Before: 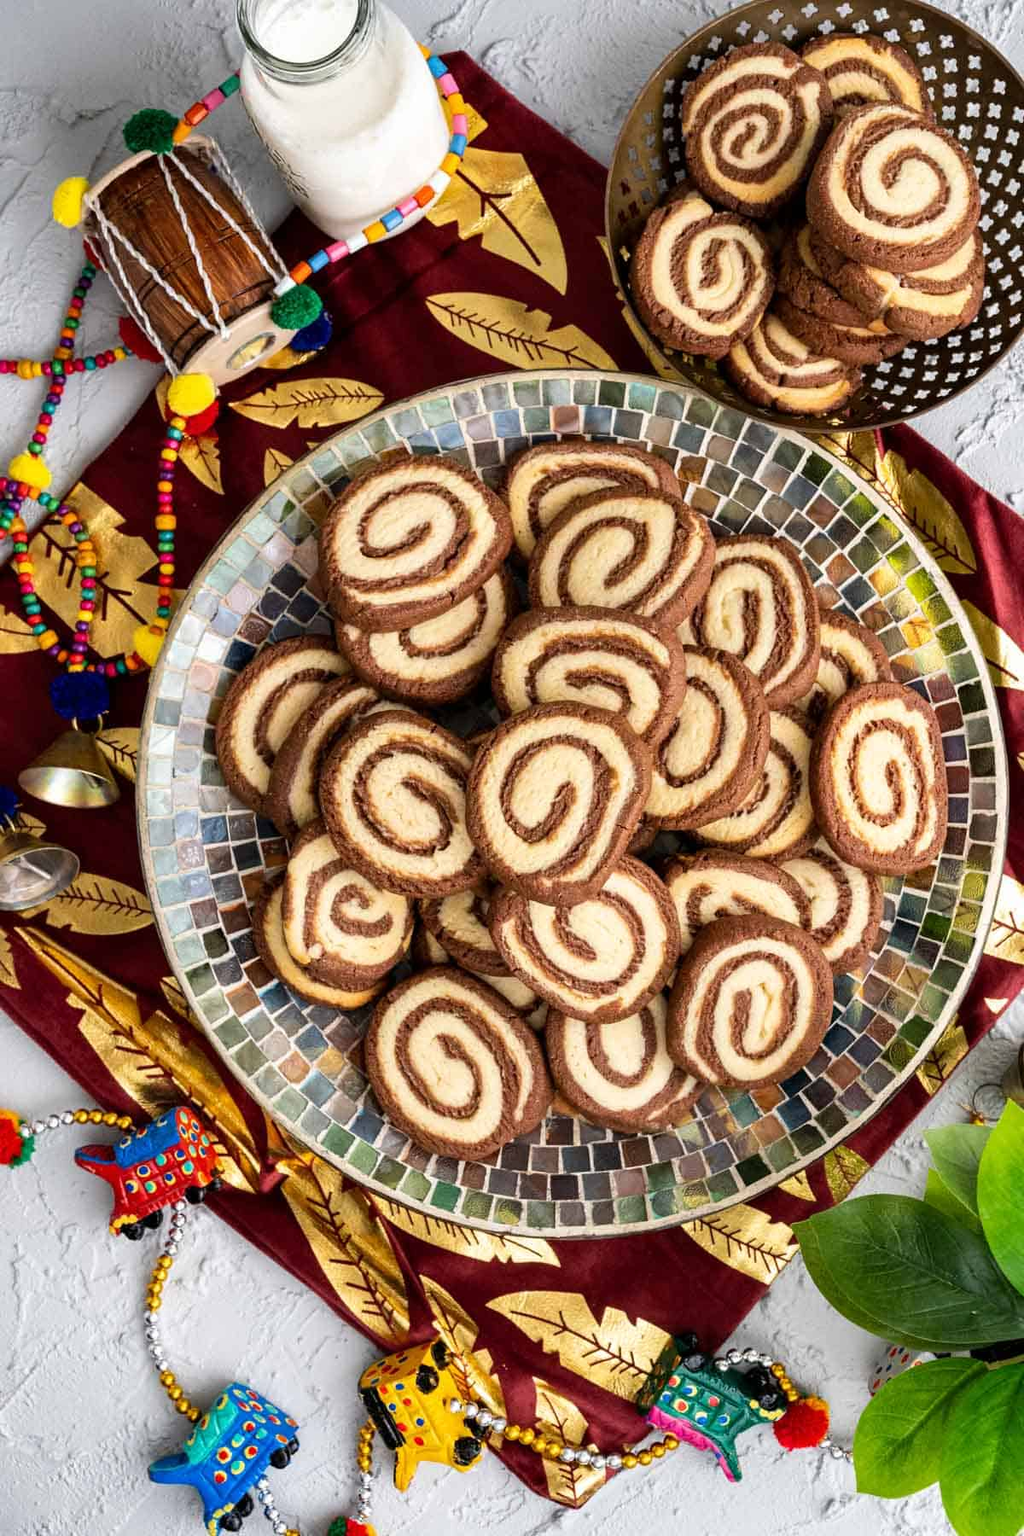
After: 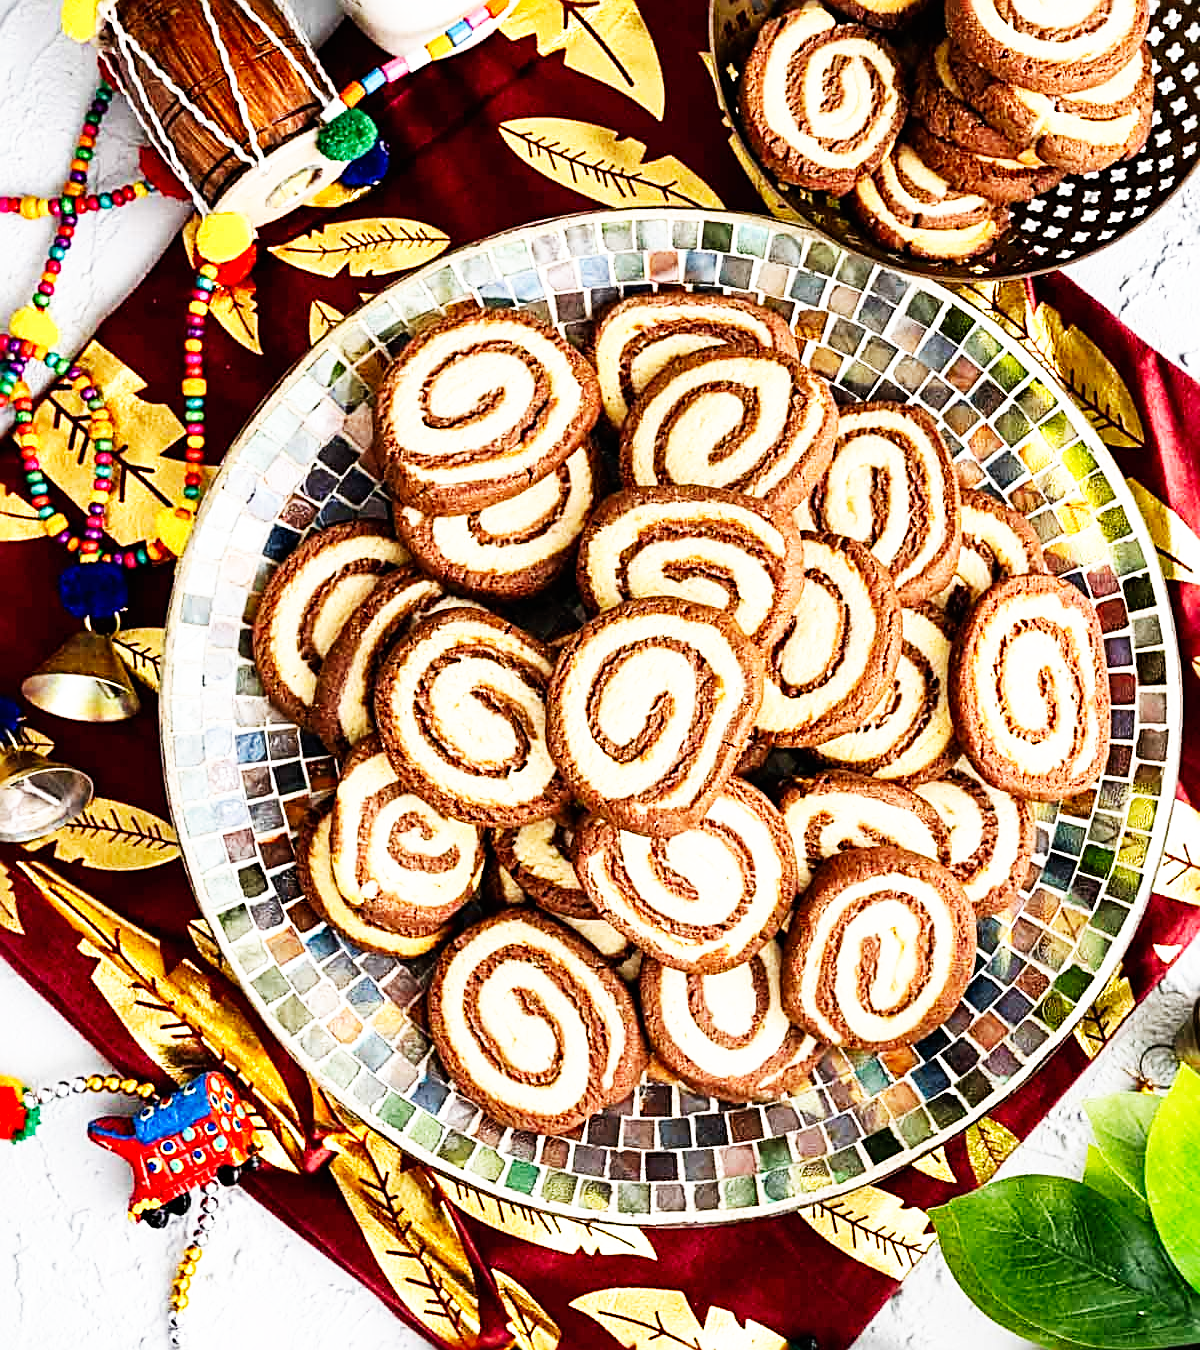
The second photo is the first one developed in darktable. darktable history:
base curve: curves: ch0 [(0, 0) (0.007, 0.004) (0.027, 0.03) (0.046, 0.07) (0.207, 0.54) (0.442, 0.872) (0.673, 0.972) (1, 1)], preserve colors none
sharpen: radius 2.817, amount 0.715
crop and rotate: top 12.5%, bottom 12.5%
